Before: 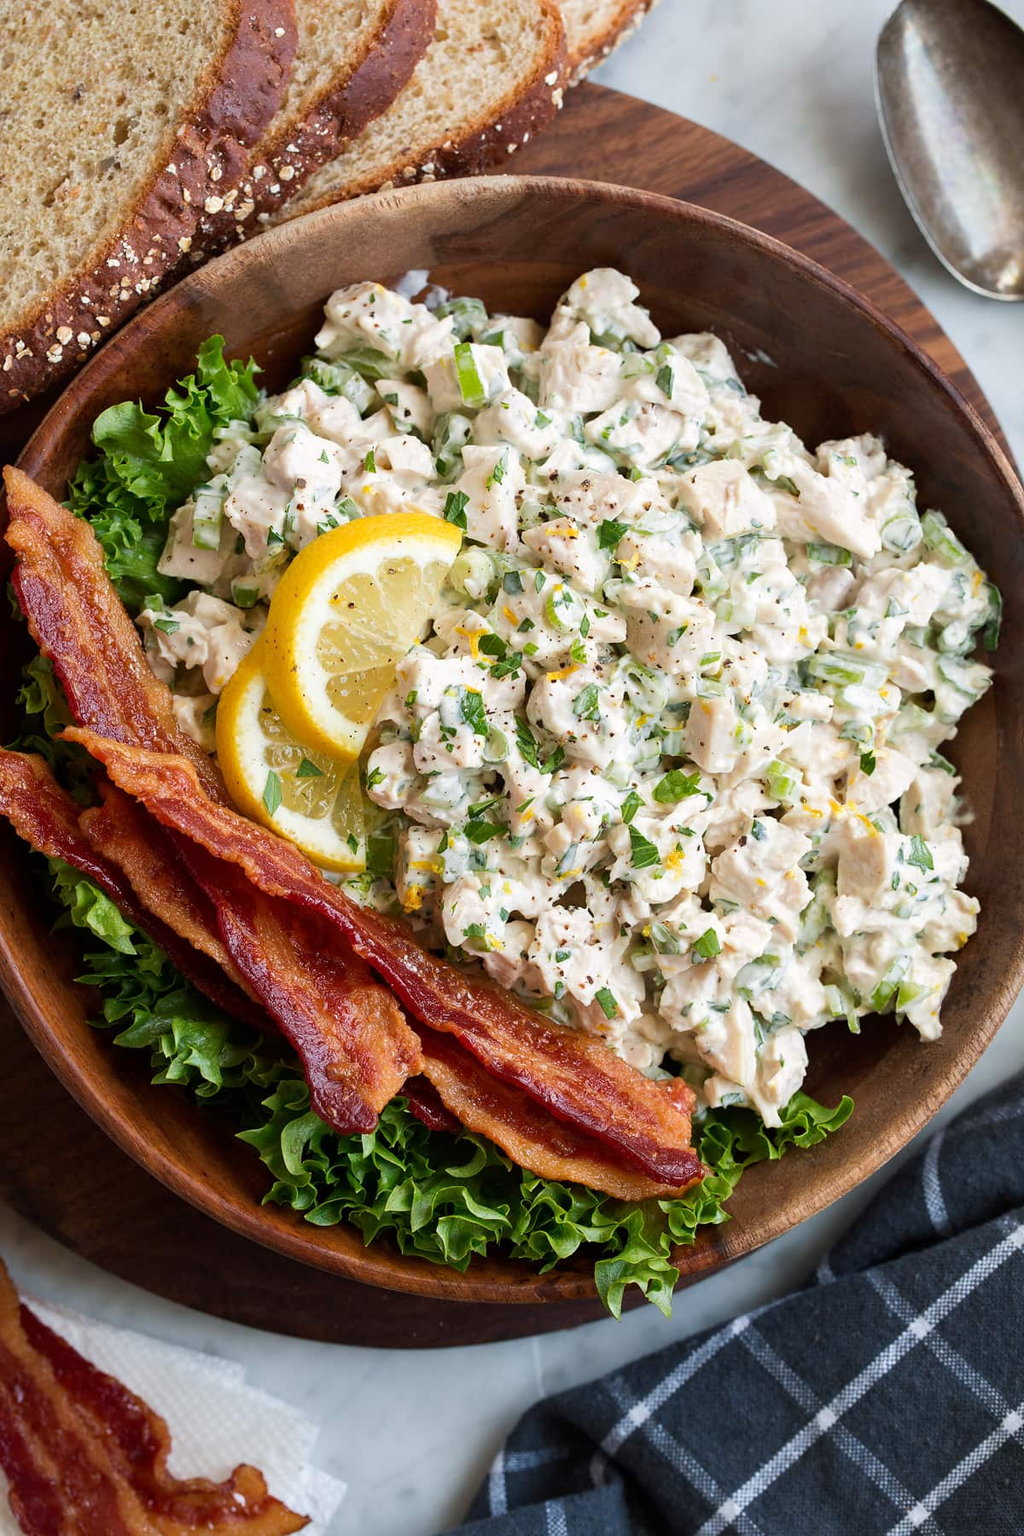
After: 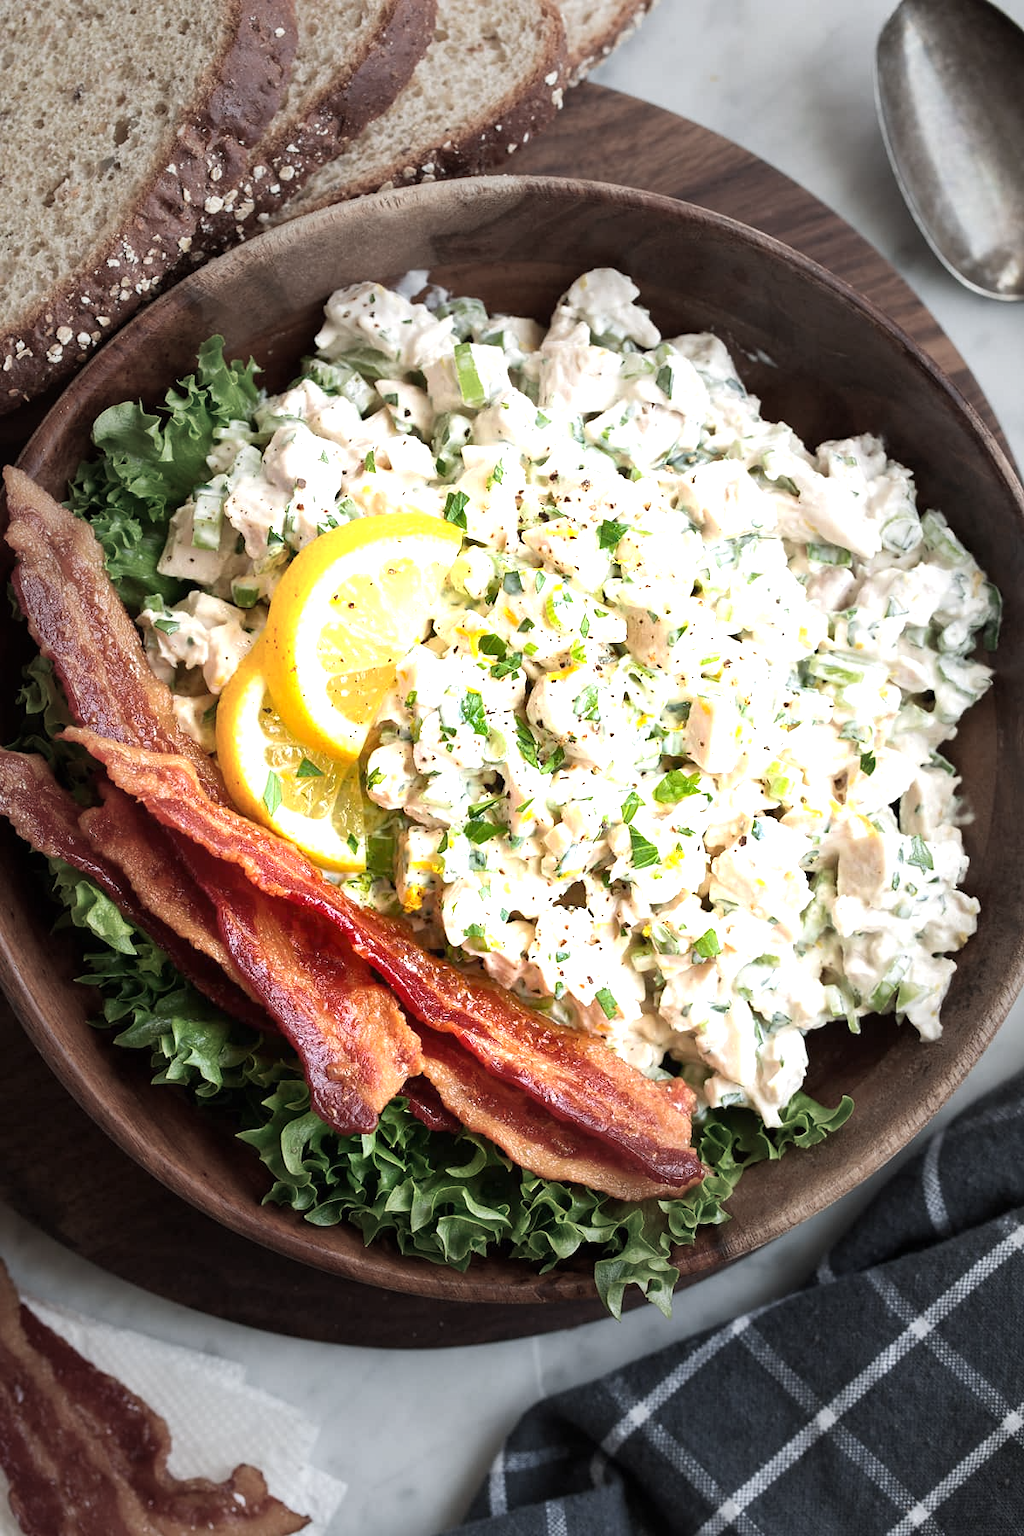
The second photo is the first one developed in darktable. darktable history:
exposure: black level correction 0, exposure 1.1 EV, compensate highlight preservation false
vignetting: fall-off start 31.28%, fall-off radius 34.64%, brightness -0.575
